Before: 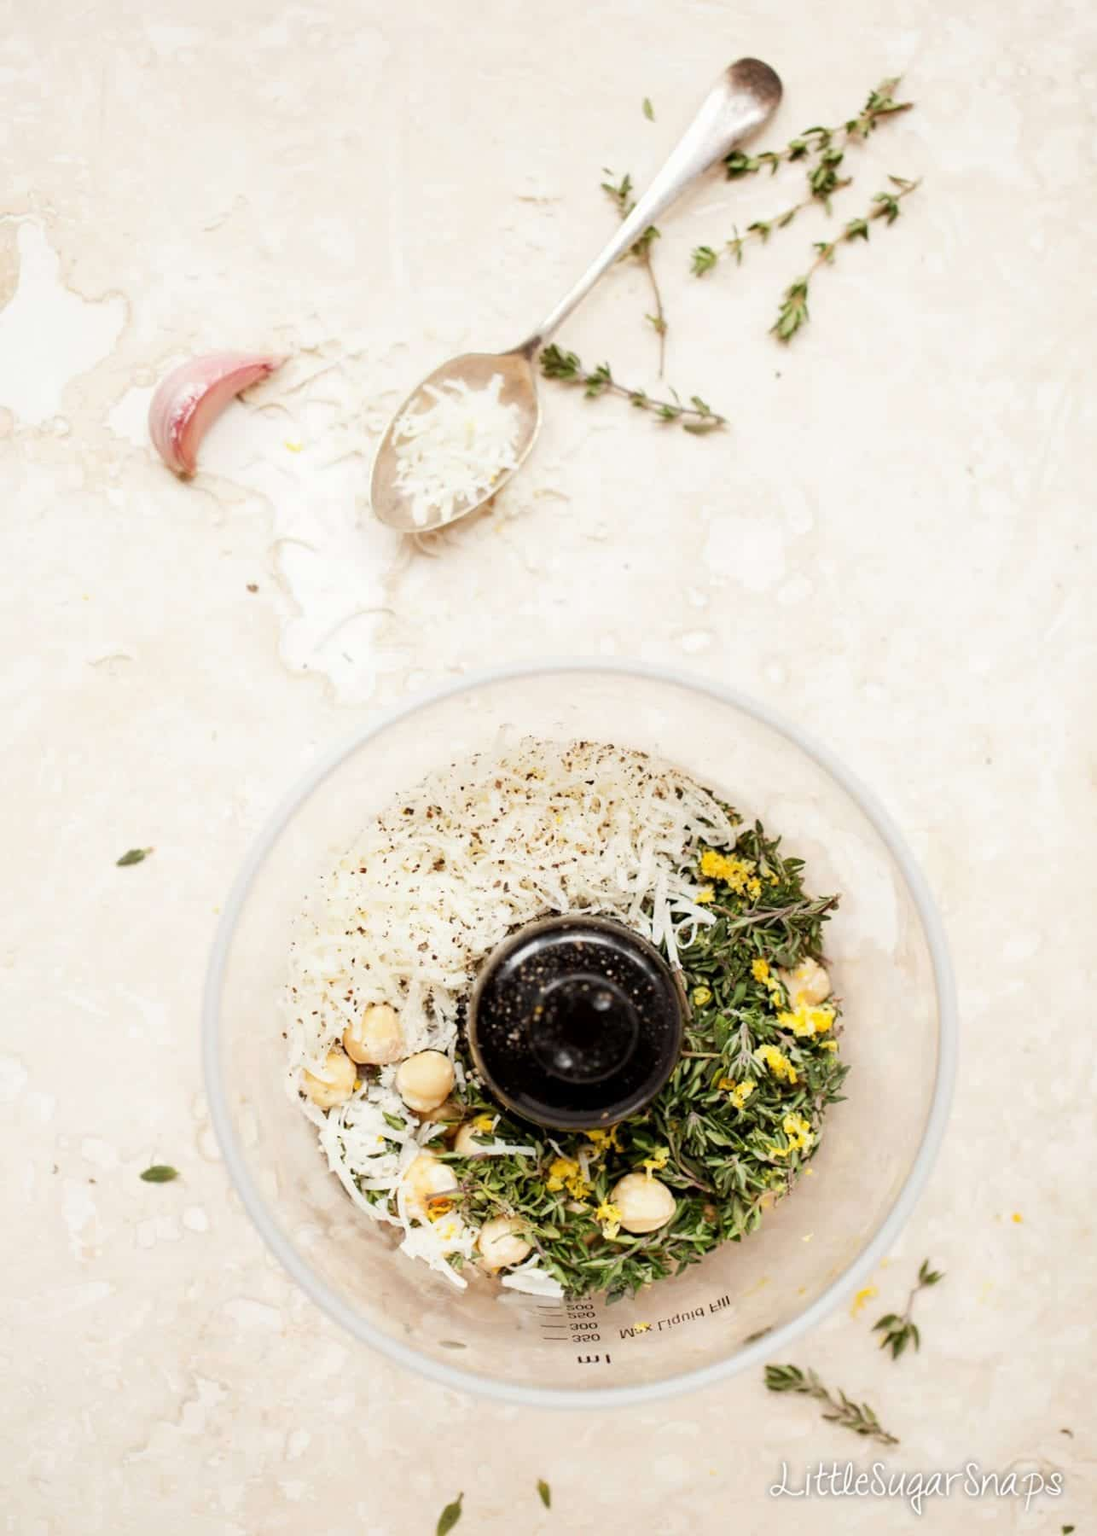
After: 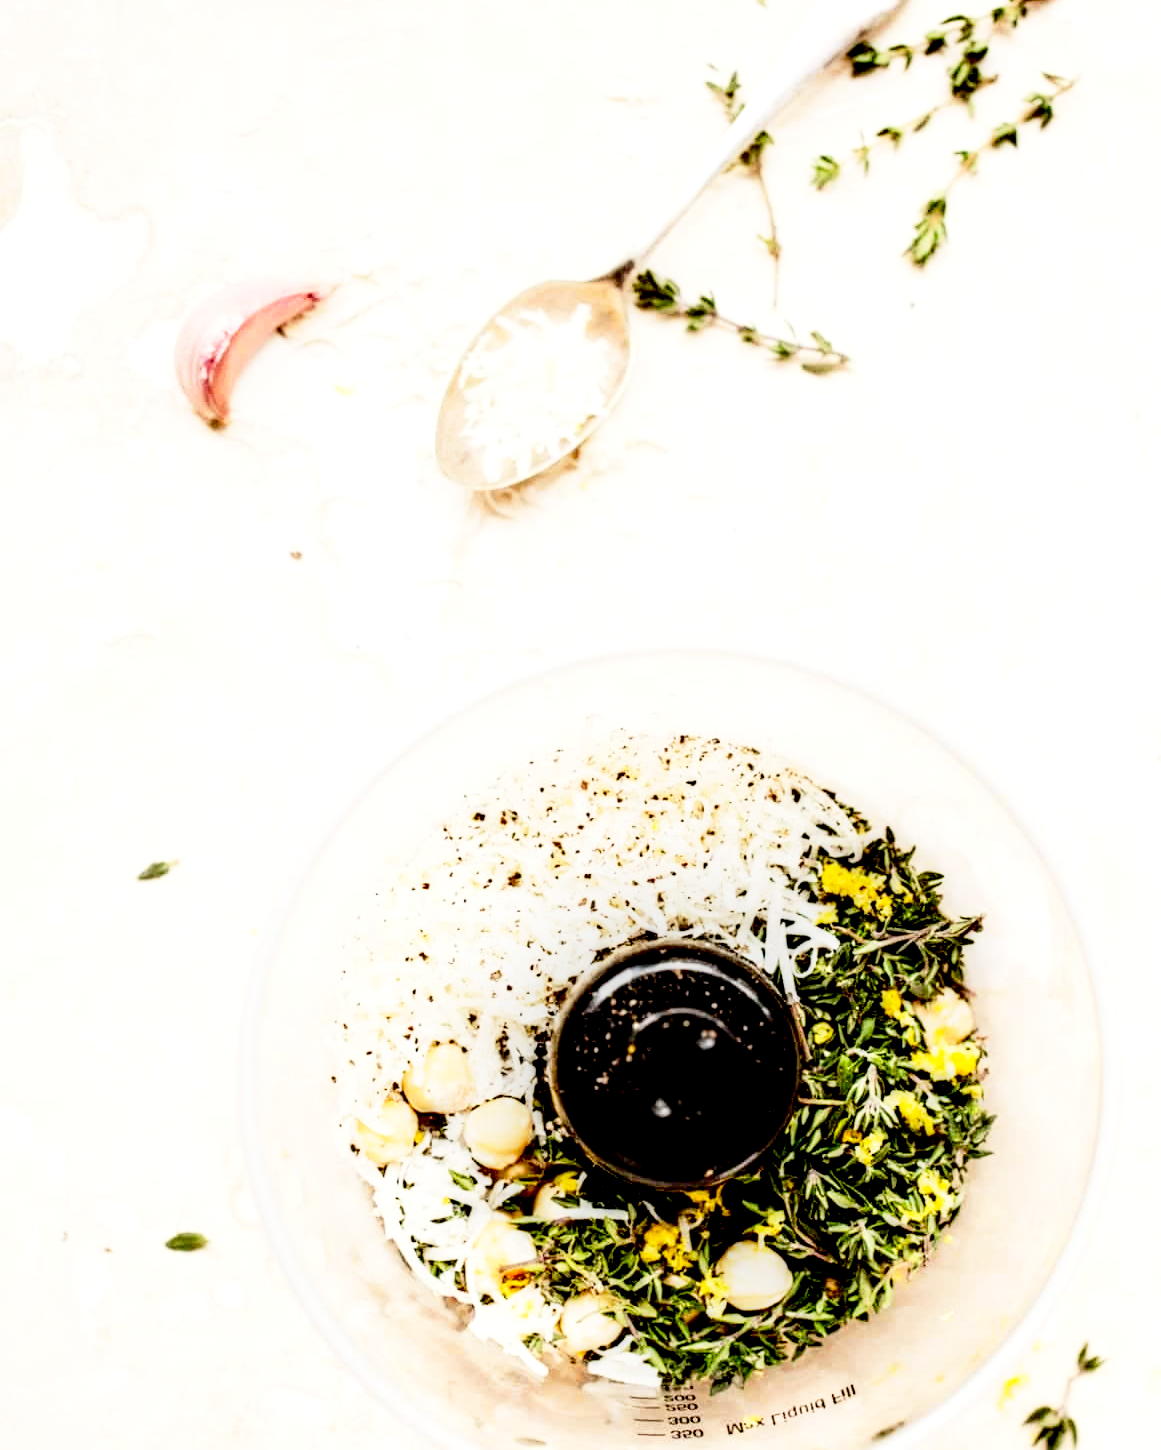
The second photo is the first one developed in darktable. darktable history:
base curve: curves: ch0 [(0, 0) (0.028, 0.03) (0.121, 0.232) (0.46, 0.748) (0.859, 0.968) (1, 1)], preserve colors none
crop: top 7.49%, right 9.717%, bottom 11.943%
local contrast: shadows 185%, detail 225%
contrast brightness saturation: contrast 0.23, brightness 0.1, saturation 0.29
